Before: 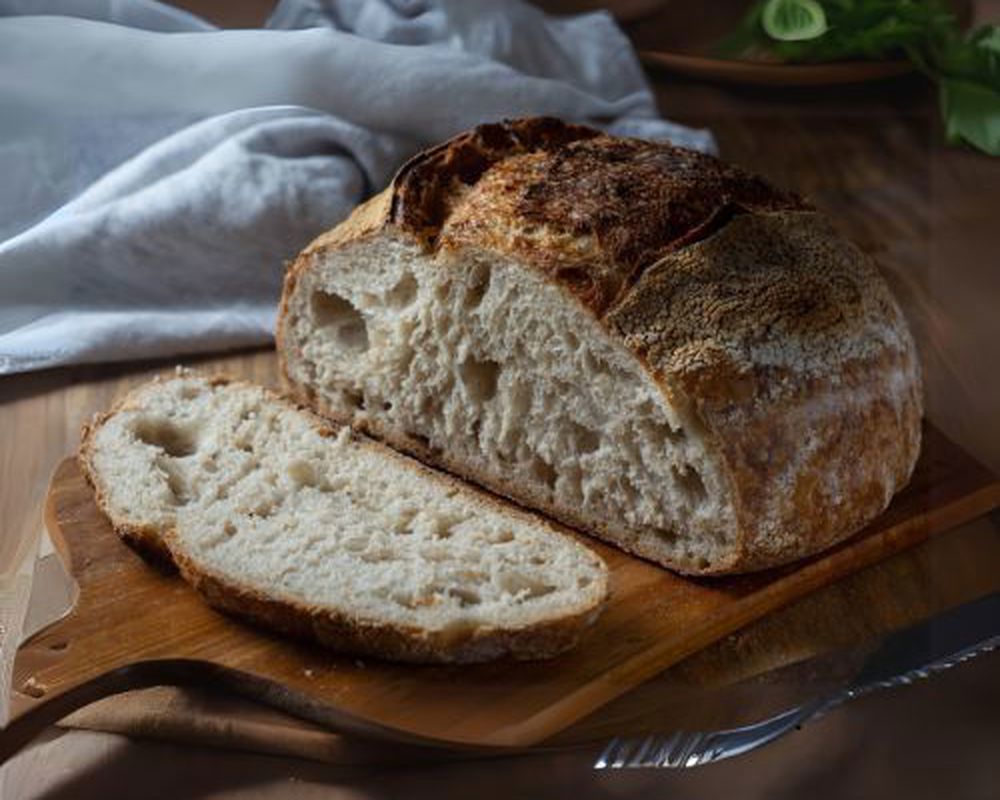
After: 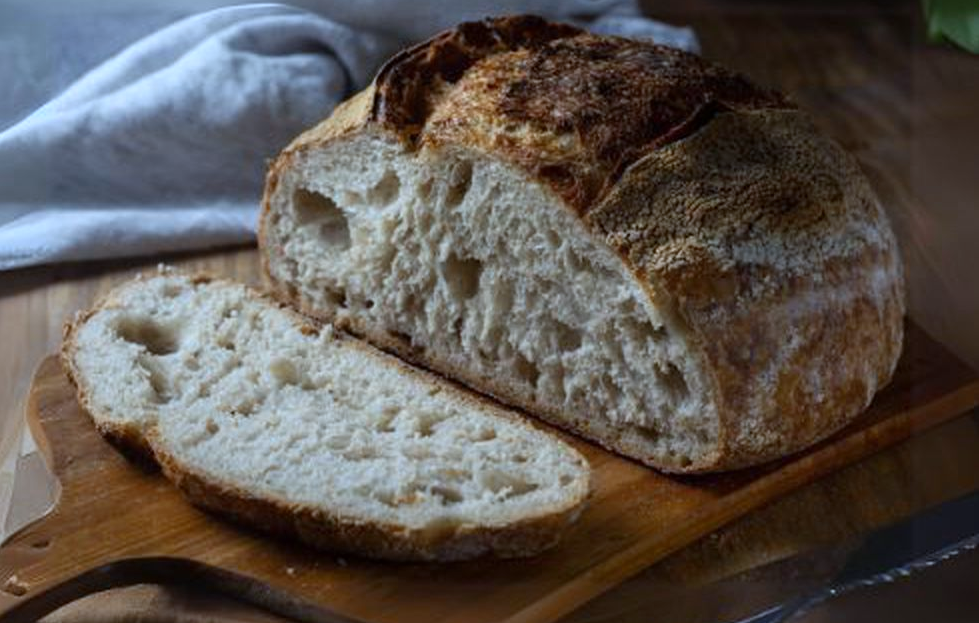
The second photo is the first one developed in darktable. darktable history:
white balance: red 0.924, blue 1.095
crop and rotate: left 1.814%, top 12.818%, right 0.25%, bottom 9.225%
